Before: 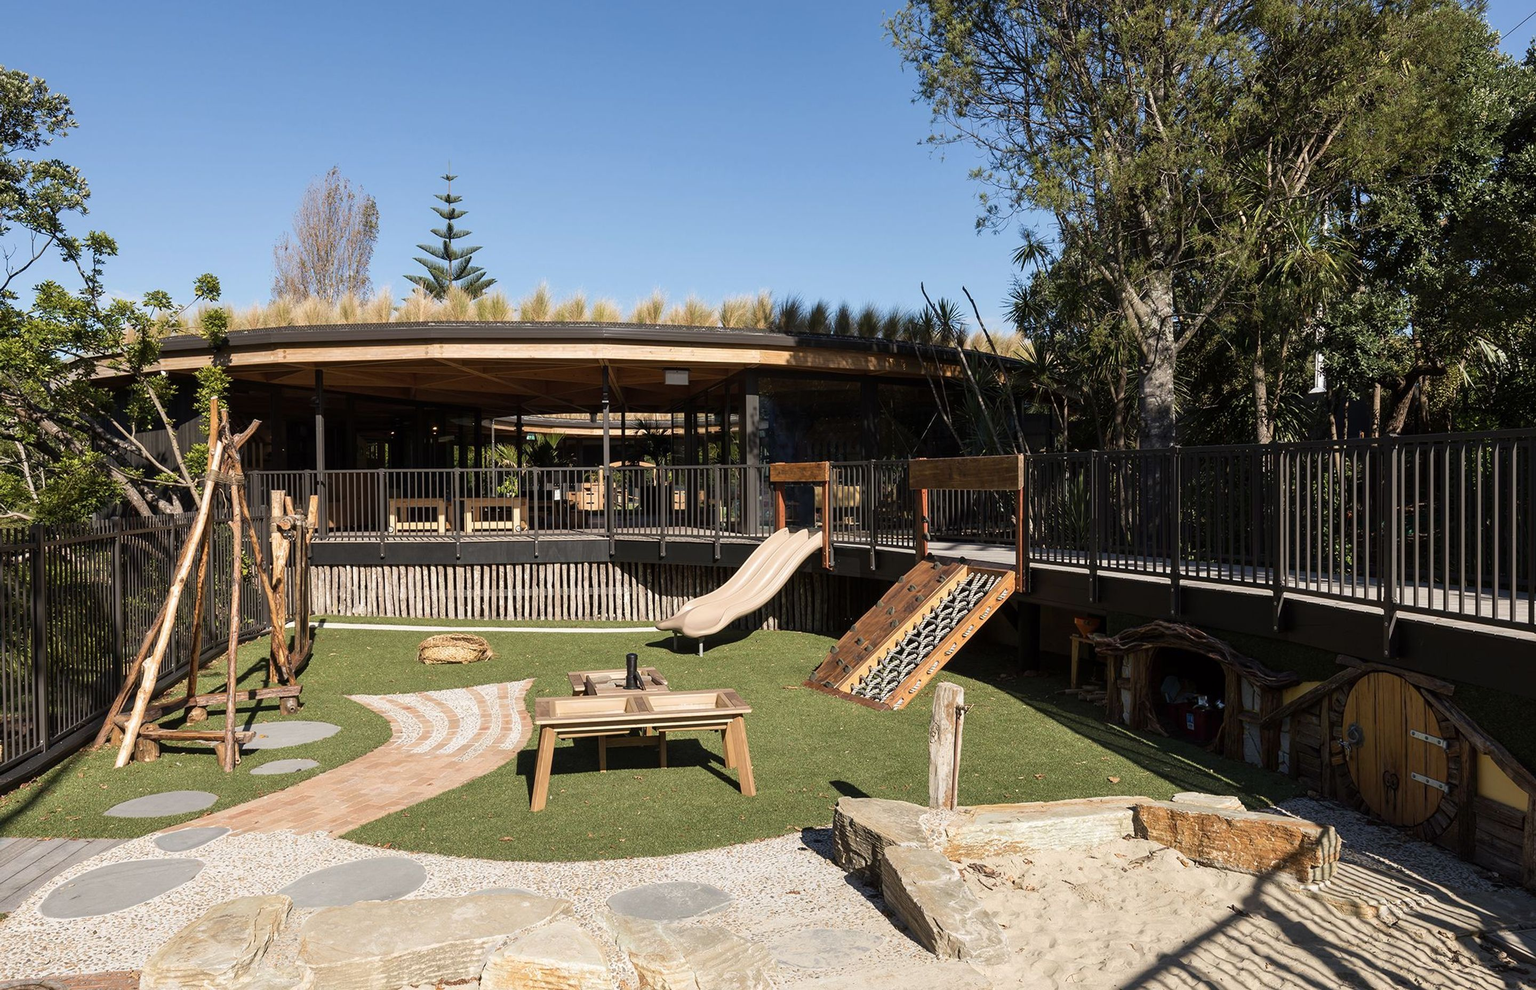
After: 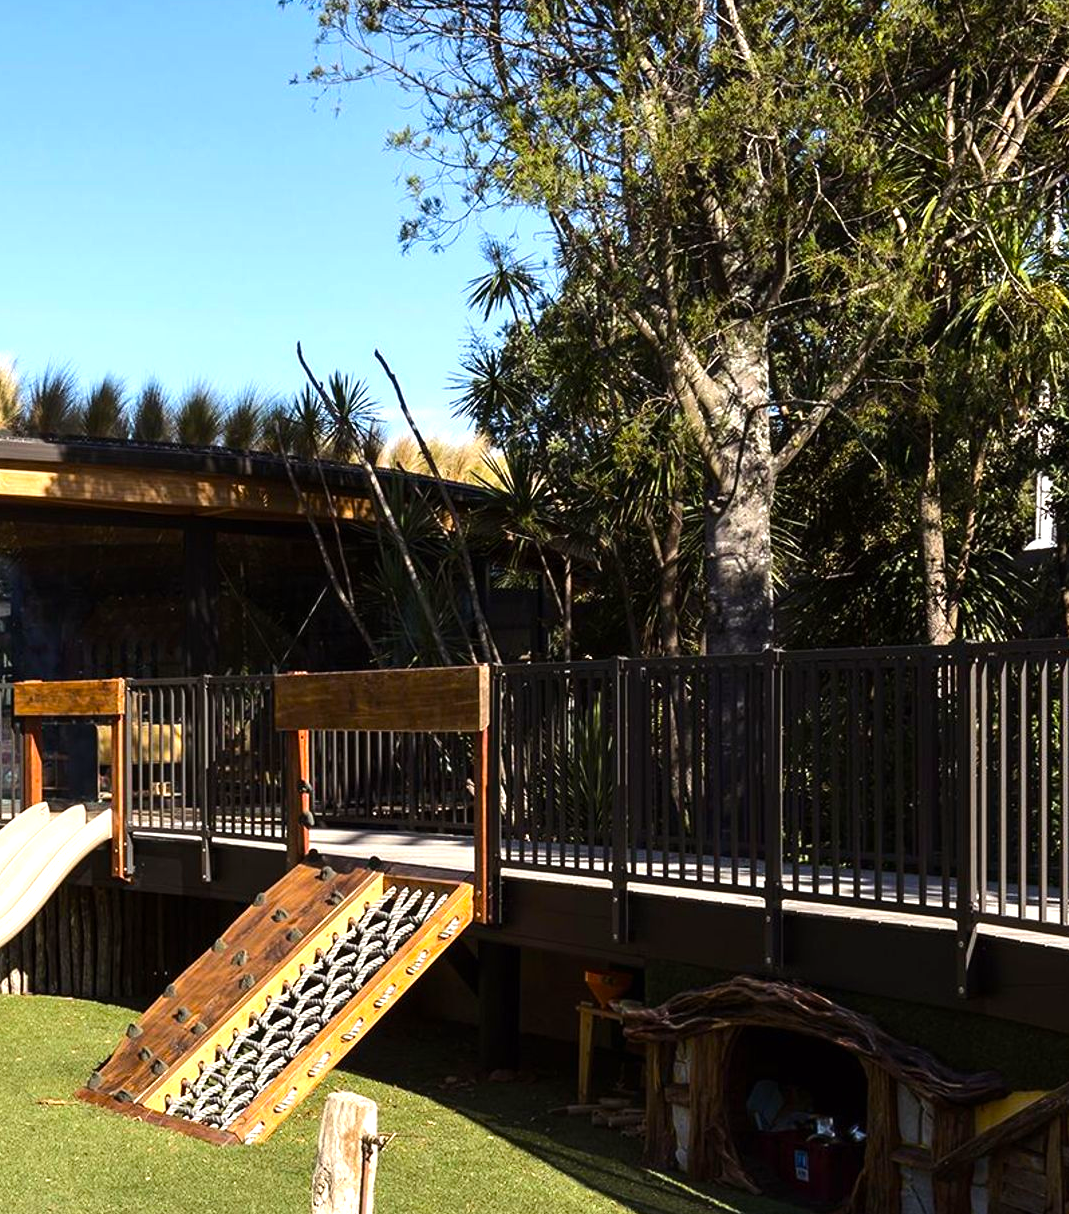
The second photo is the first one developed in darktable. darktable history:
exposure: black level correction 0, exposure 0.5 EV, compensate highlight preservation false
color balance rgb: shadows lift › chroma 1.049%, shadows lift › hue 29.15°, perceptual saturation grading › global saturation 30.373%
contrast brightness saturation: contrast 0.074
tone equalizer: -8 EV -0.446 EV, -7 EV -0.401 EV, -6 EV -0.351 EV, -5 EV -0.25 EV, -3 EV 0.232 EV, -2 EV 0.327 EV, -1 EV 0.411 EV, +0 EV 0.426 EV, edges refinement/feathering 500, mask exposure compensation -1.57 EV, preserve details no
crop and rotate: left 49.665%, top 10.124%, right 13.204%, bottom 24.462%
